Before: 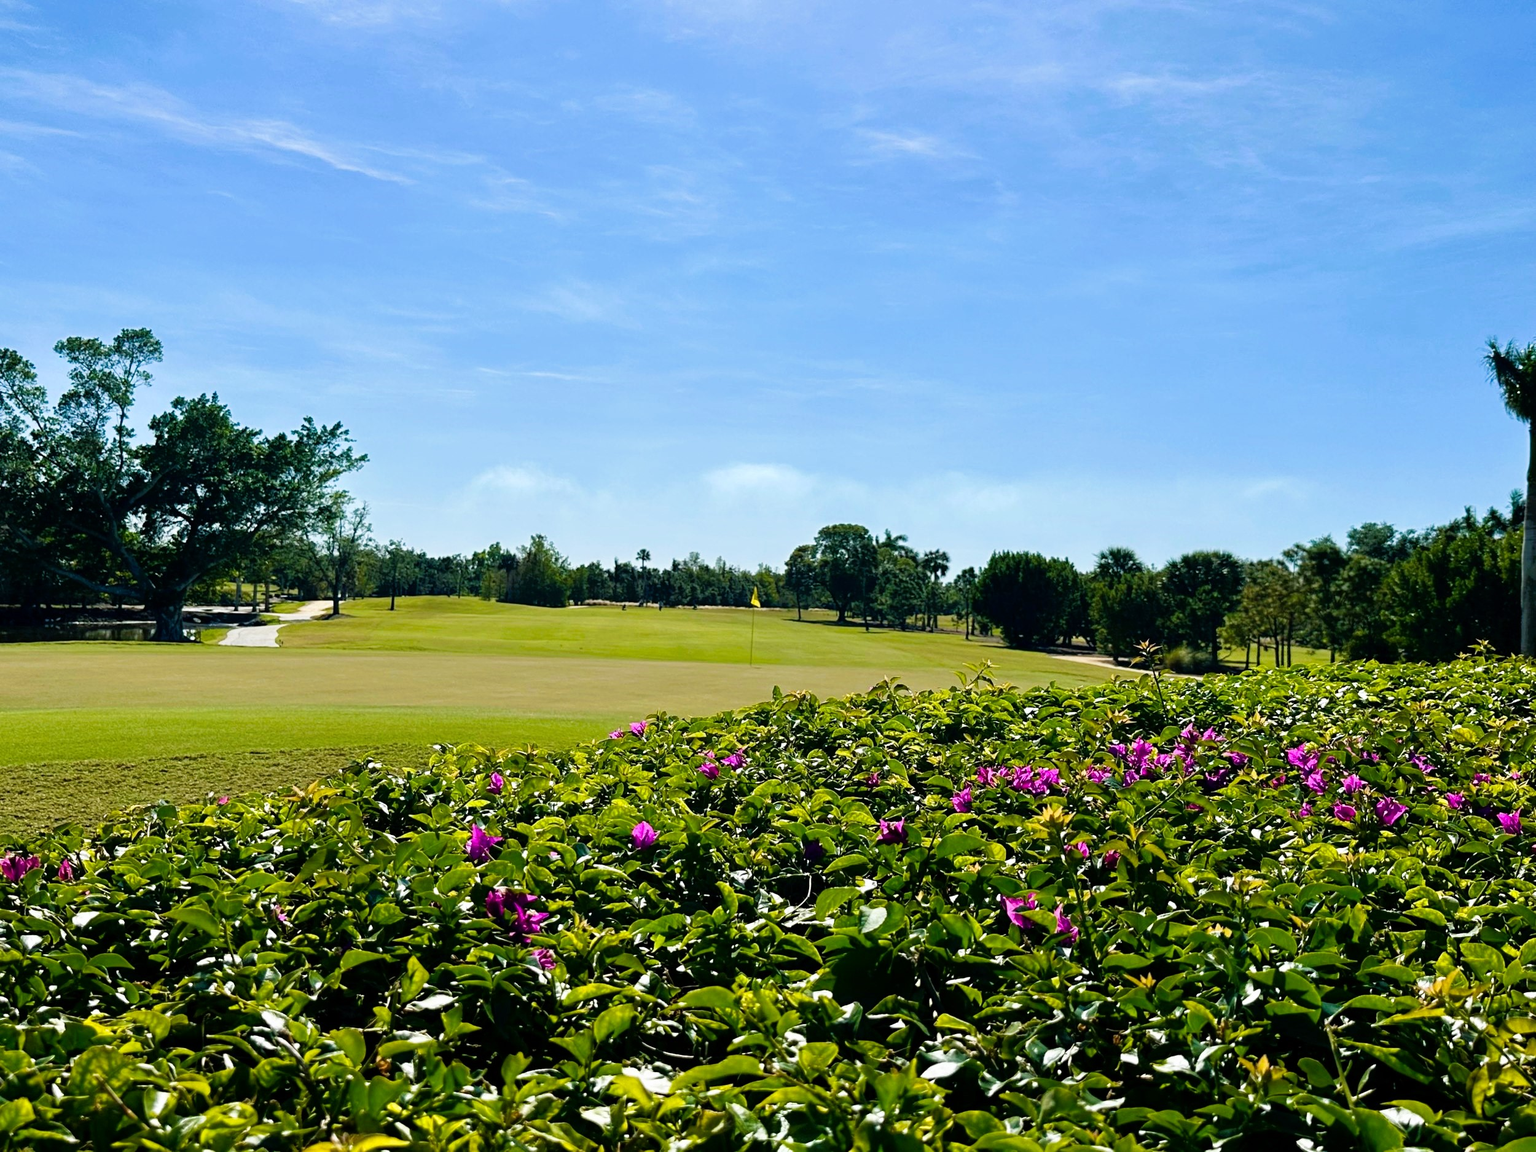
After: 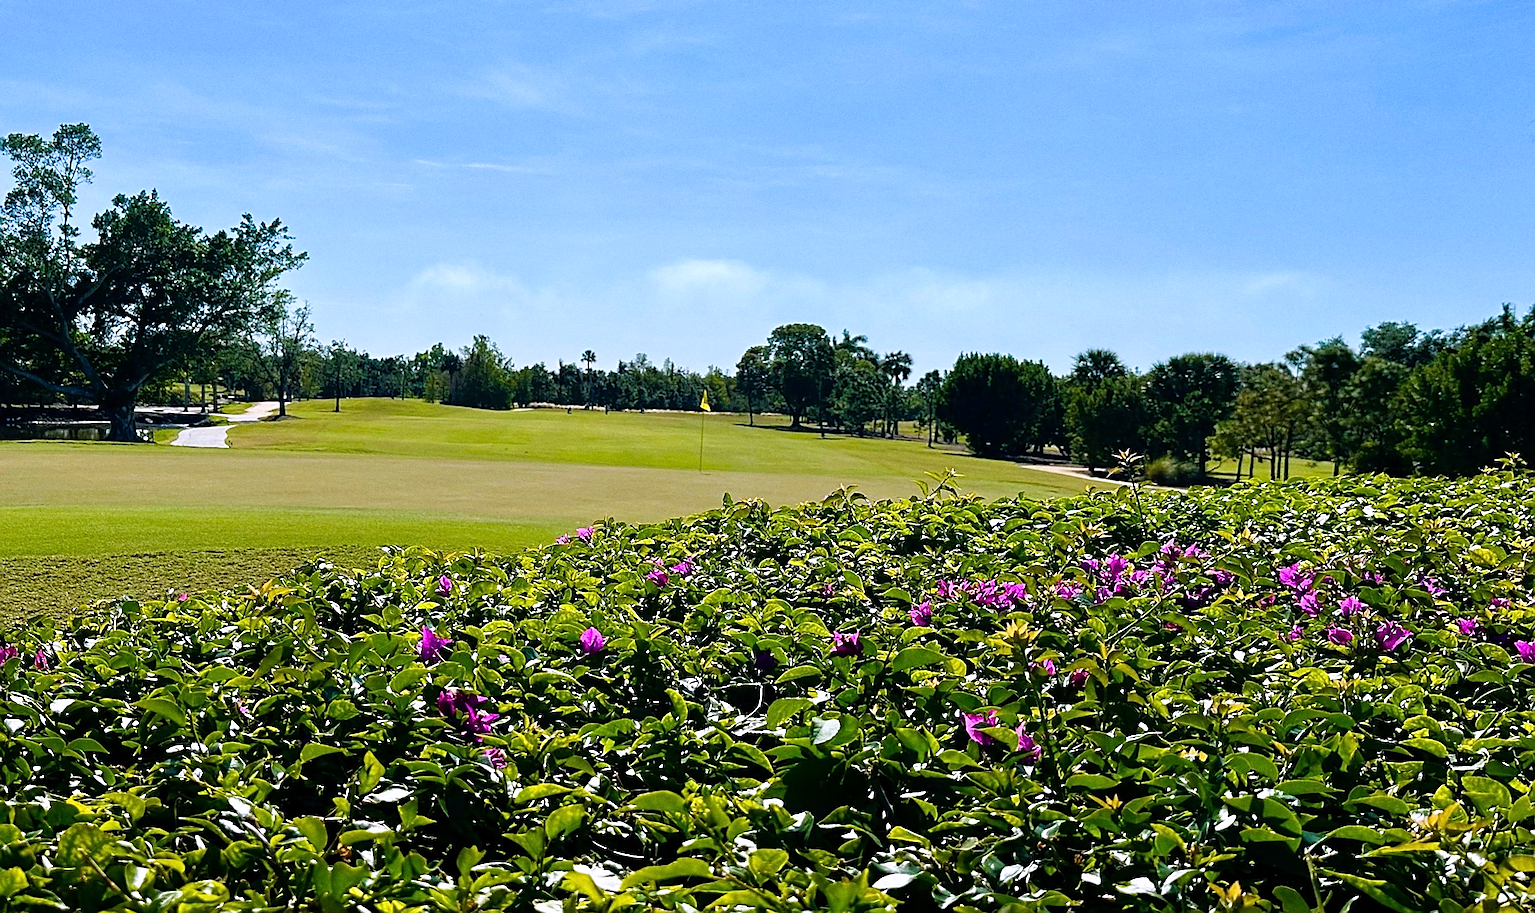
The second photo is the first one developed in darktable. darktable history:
sharpen: radius 1.4, amount 1.25, threshold 0.7
crop and rotate: top 19.998%
rotate and perspective: rotation 0.062°, lens shift (vertical) 0.115, lens shift (horizontal) -0.133, crop left 0.047, crop right 0.94, crop top 0.061, crop bottom 0.94
grain: coarseness 0.09 ISO
white balance: red 1.004, blue 1.096
